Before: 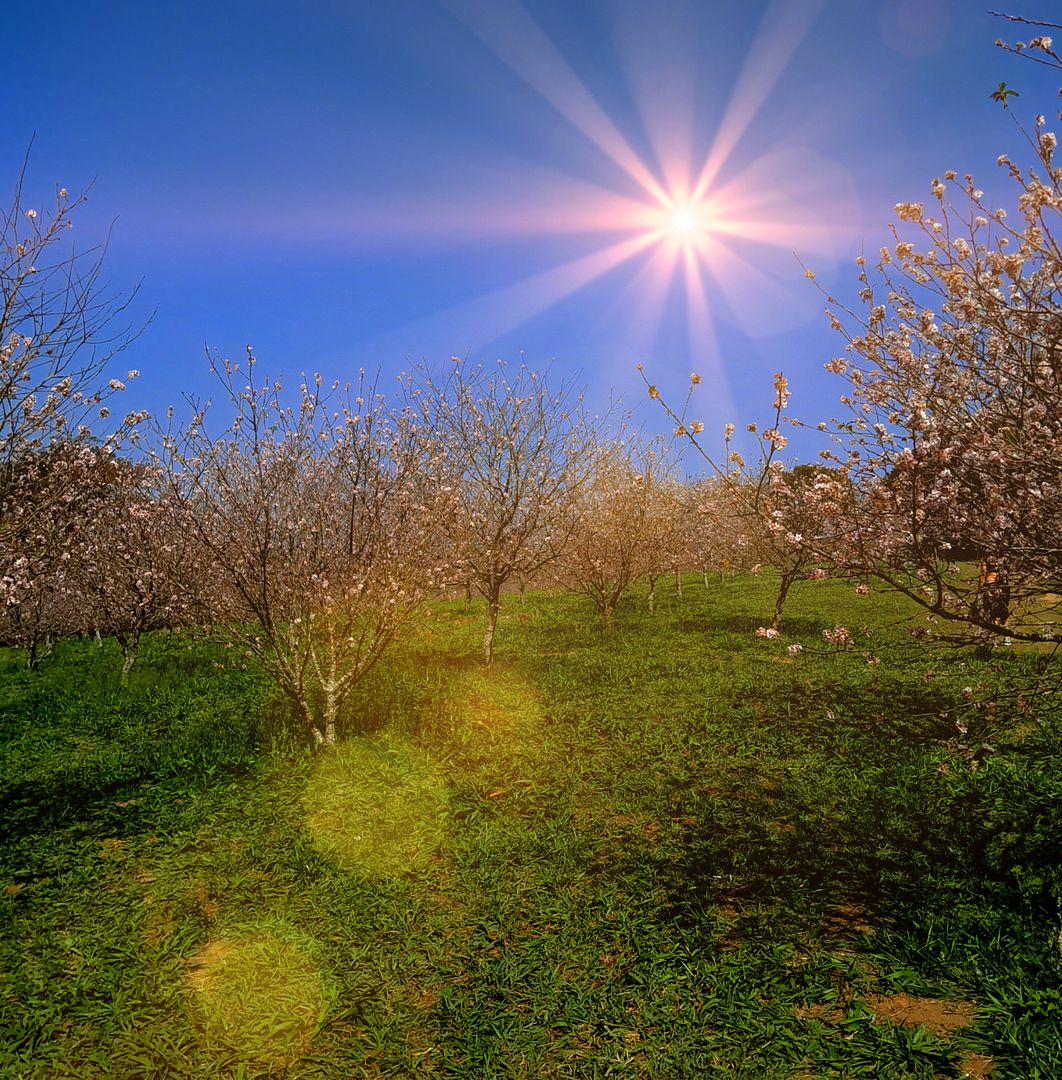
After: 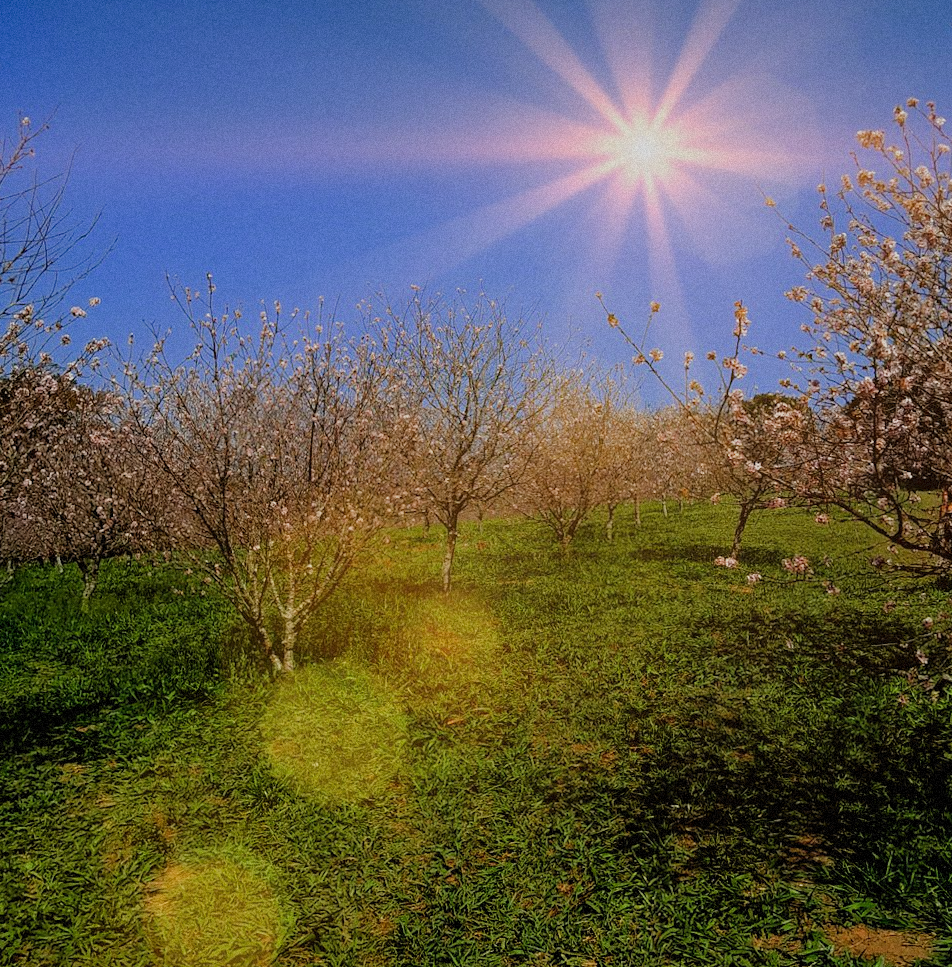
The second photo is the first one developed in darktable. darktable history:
grain: mid-tones bias 0%
crop: left 3.305%, top 6.436%, right 6.389%, bottom 3.258%
rotate and perspective: rotation 0.192°, lens shift (horizontal) -0.015, crop left 0.005, crop right 0.996, crop top 0.006, crop bottom 0.99
filmic rgb: black relative exposure -7.65 EV, white relative exposure 4.56 EV, hardness 3.61
